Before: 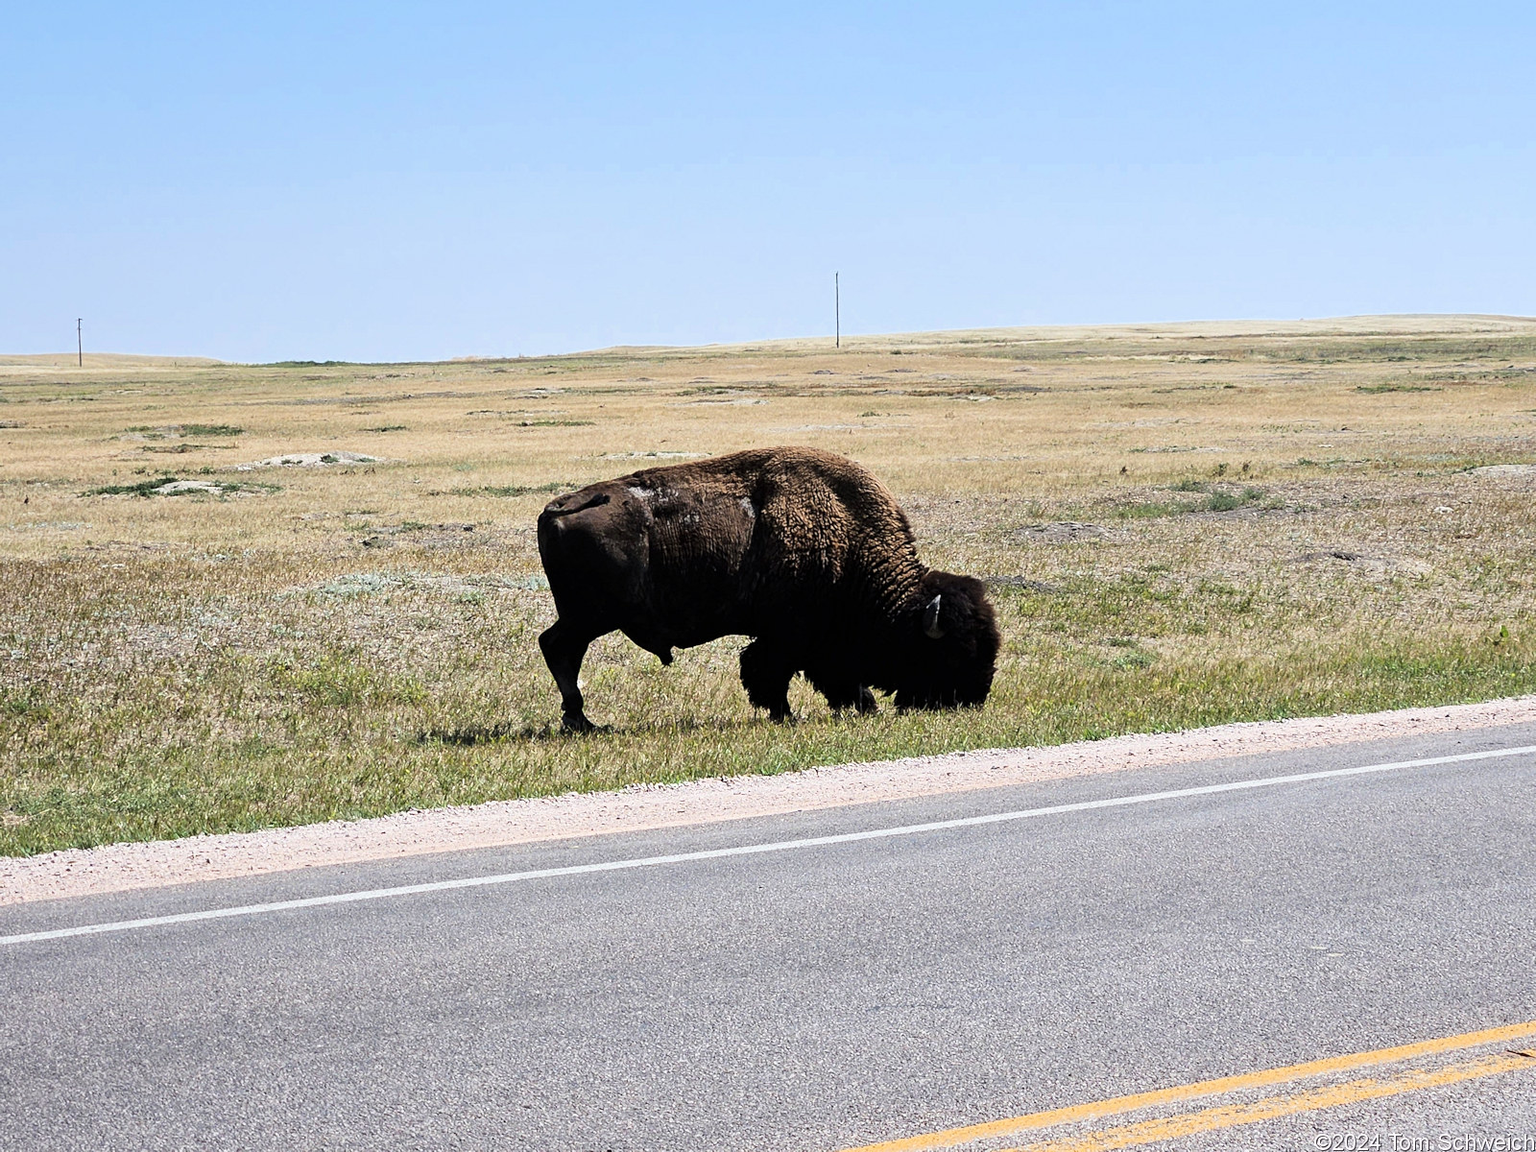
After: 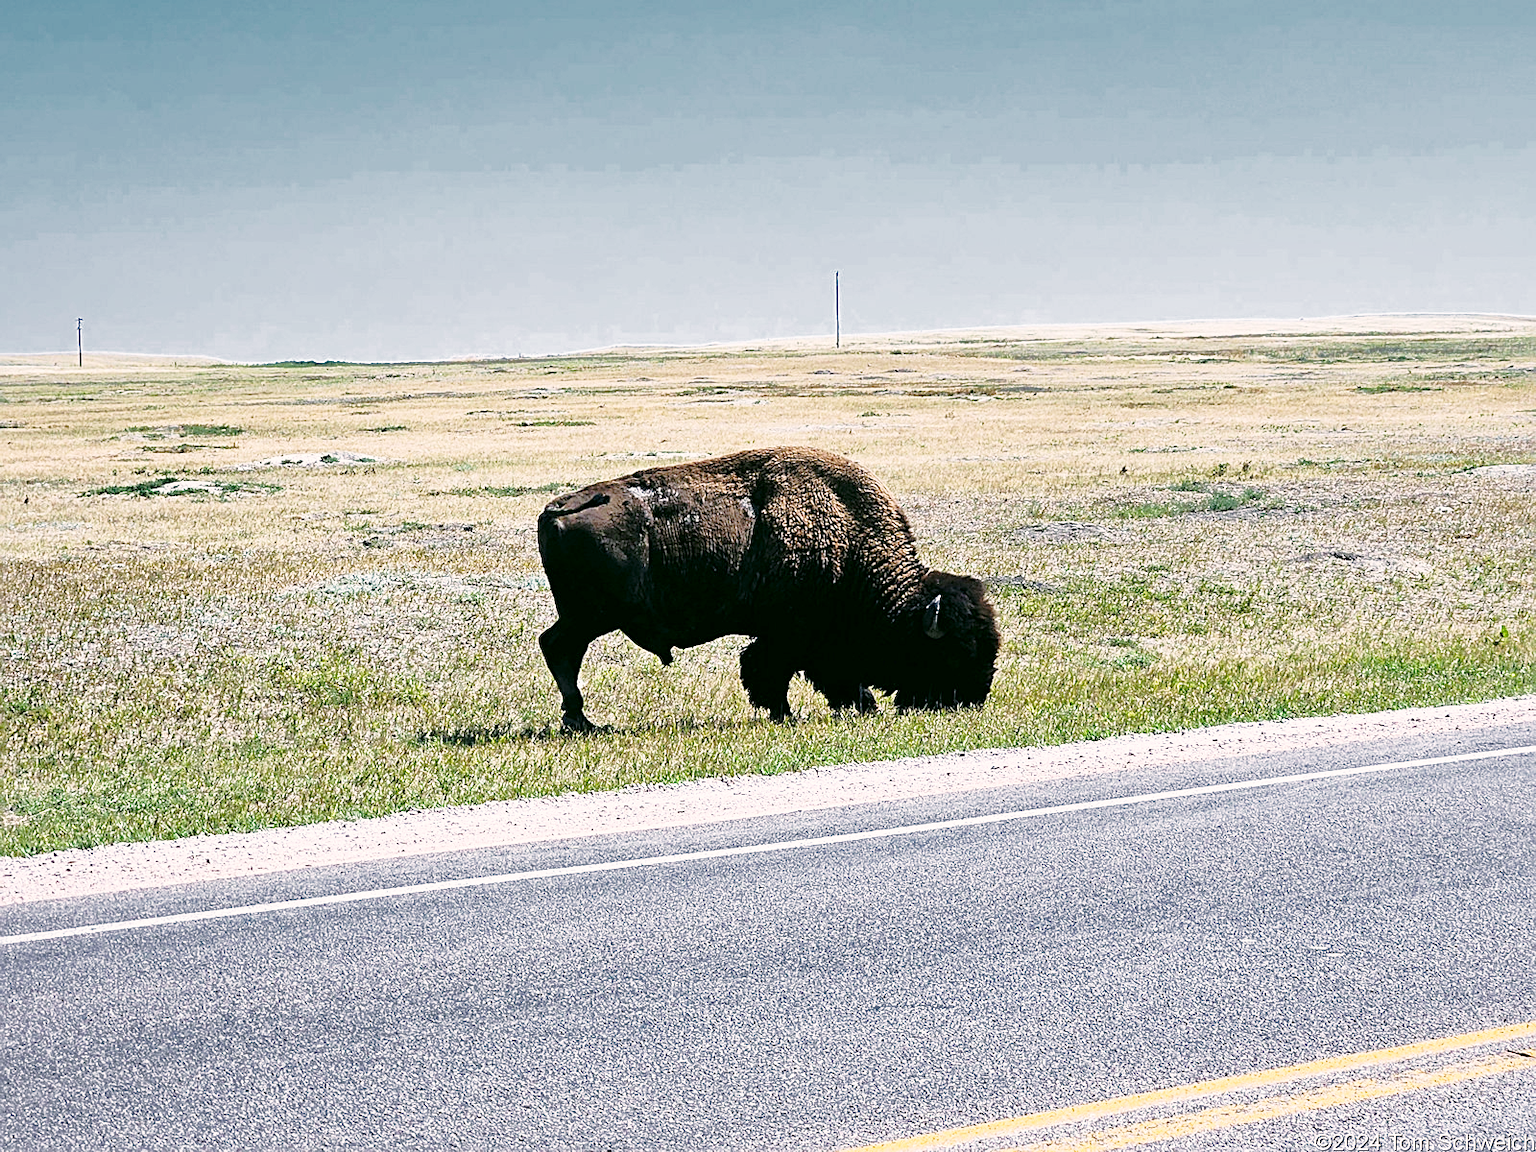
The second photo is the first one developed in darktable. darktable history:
color zones: curves: ch0 [(0, 0.497) (0.143, 0.5) (0.286, 0.5) (0.429, 0.483) (0.571, 0.116) (0.714, -0.006) (0.857, 0.28) (1, 0.497)]
sharpen: amount 0.499
shadows and highlights: highlights color adjustment 89.48%
base curve: curves: ch0 [(0, 0) (0.032, 0.037) (0.105, 0.228) (0.435, 0.76) (0.856, 0.983) (1, 1)], preserve colors none
color correction: highlights a* 4.63, highlights b* 4.96, shadows a* -8.06, shadows b* 4.66
color calibration: x 0.37, y 0.382, temperature 4302.37 K
